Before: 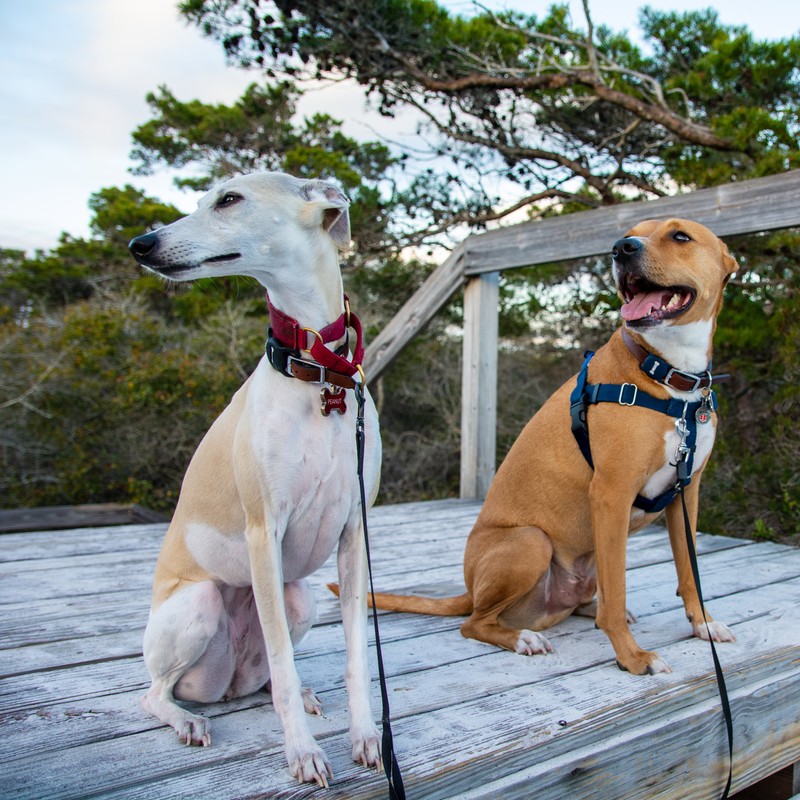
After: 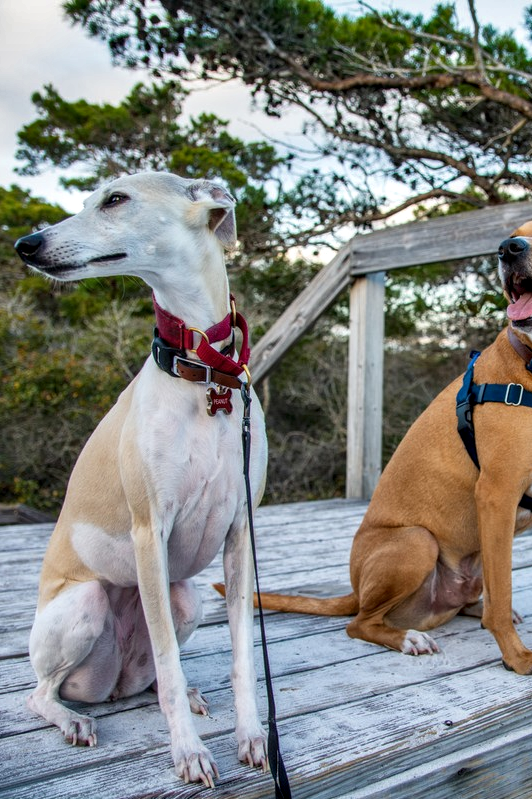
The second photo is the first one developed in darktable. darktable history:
local contrast: detail 130%
shadows and highlights: shadows 20.8, highlights -82.66, soften with gaussian
crop and rotate: left 14.287%, right 19.105%
